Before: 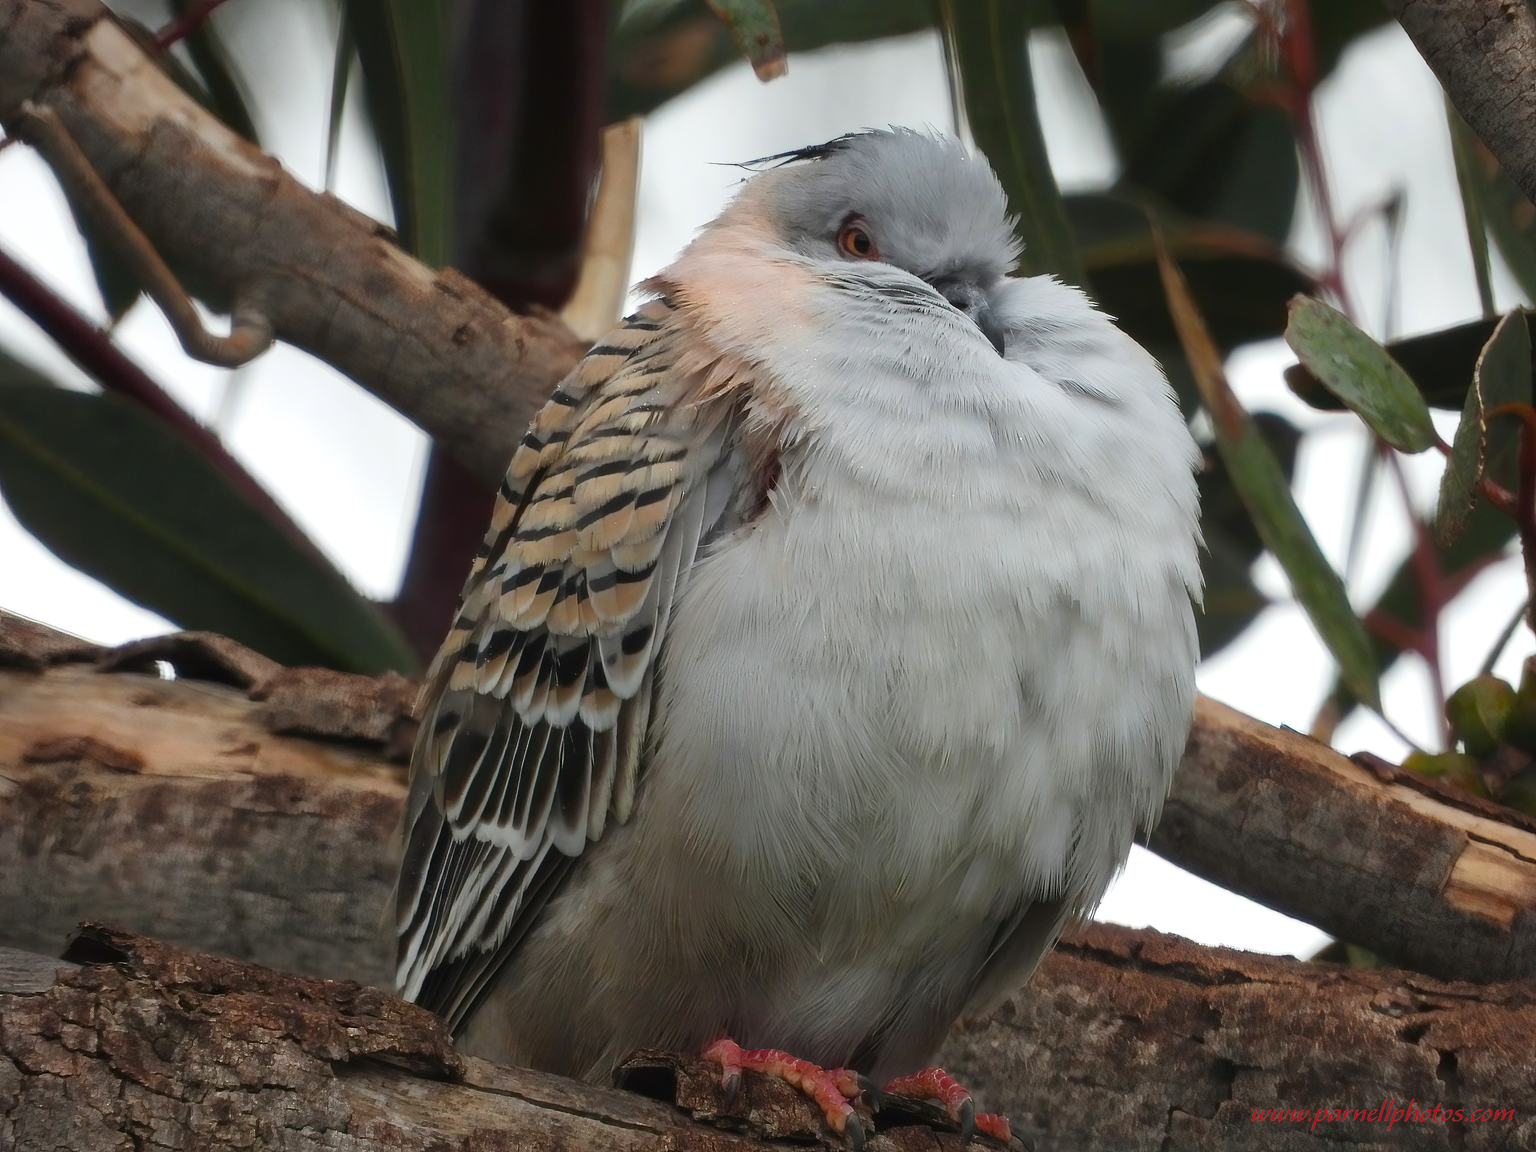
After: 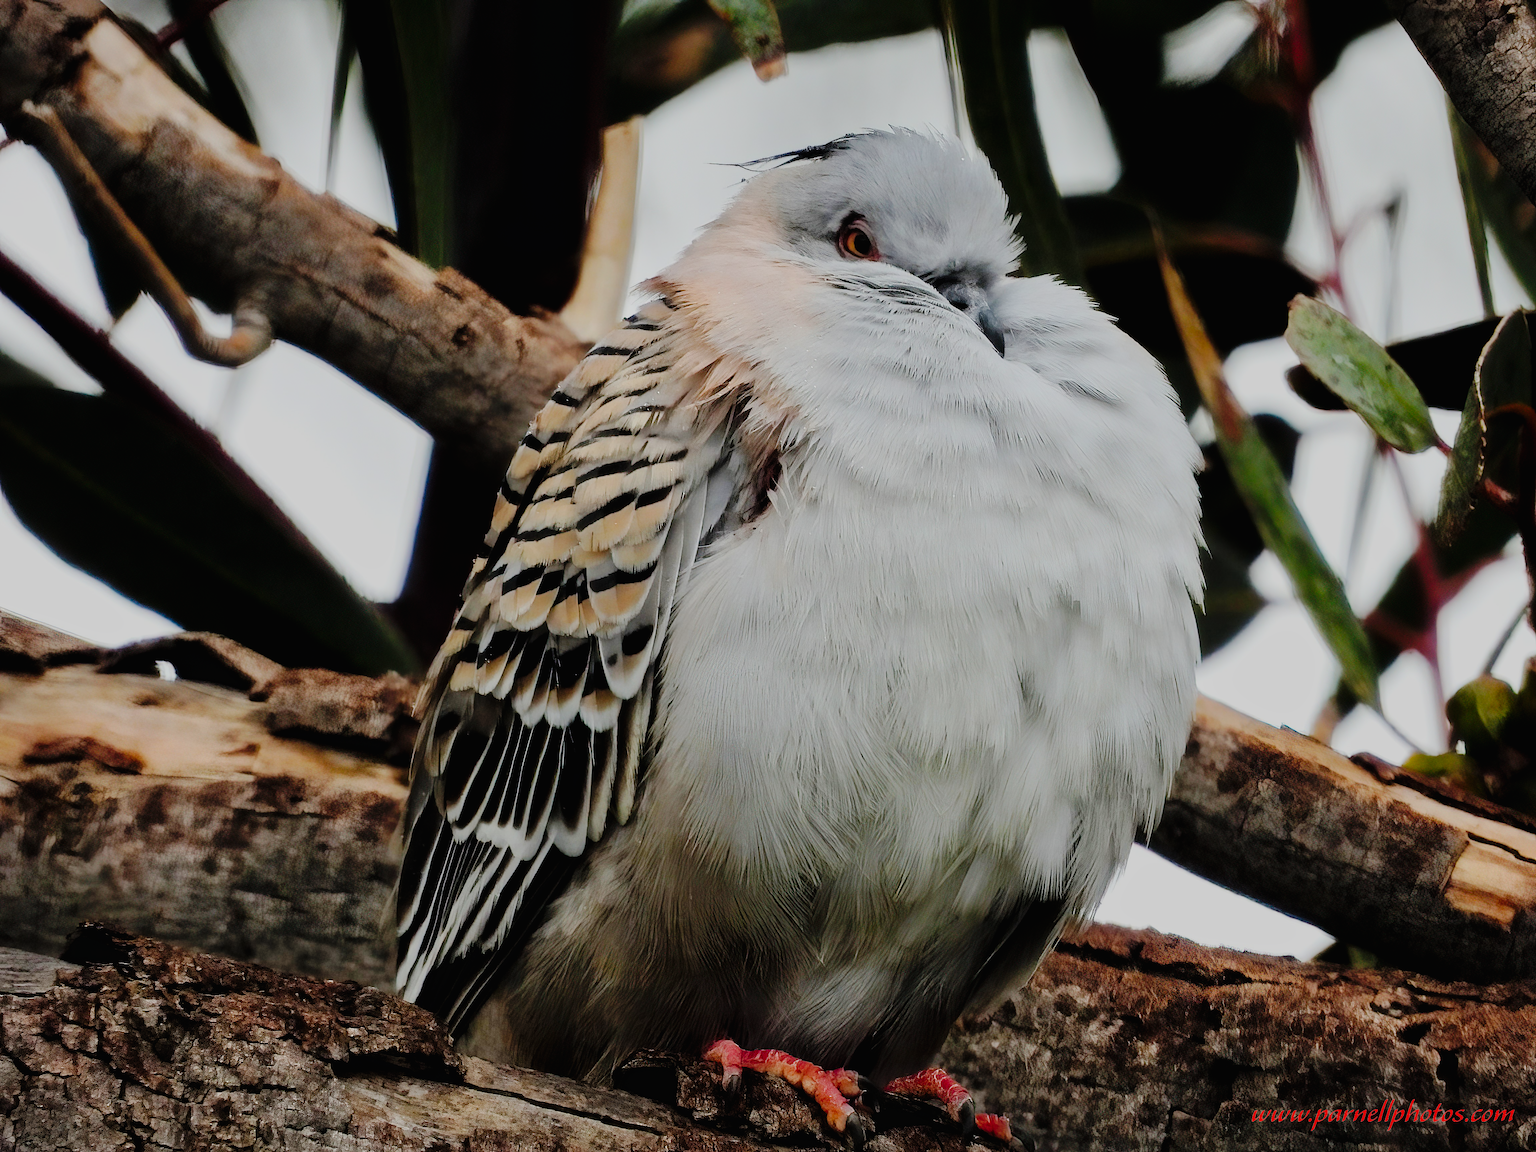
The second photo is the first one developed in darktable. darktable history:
tone curve: curves: ch0 [(0, 0) (0.003, 0.013) (0.011, 0.012) (0.025, 0.011) (0.044, 0.016) (0.069, 0.029) (0.1, 0.045) (0.136, 0.074) (0.177, 0.123) (0.224, 0.207) (0.277, 0.313) (0.335, 0.414) (0.399, 0.509) (0.468, 0.599) (0.543, 0.663) (0.623, 0.728) (0.709, 0.79) (0.801, 0.854) (0.898, 0.925) (1, 1)], preserve colors none
tone equalizer: -8 EV -0.002 EV, -7 EV 0.005 EV, -6 EV -0.008 EV, -5 EV 0.007 EV, -4 EV -0.042 EV, -3 EV -0.233 EV, -2 EV -0.662 EV, -1 EV -0.983 EV, +0 EV -0.969 EV, smoothing diameter 2%, edges refinement/feathering 20, mask exposure compensation -1.57 EV, filter diffusion 5
filmic rgb: black relative exposure -11.88 EV, white relative exposure 5.43 EV, threshold 3 EV, hardness 4.49, latitude 50%, contrast 1.14, color science v5 (2021), contrast in shadows safe, contrast in highlights safe, enable highlight reconstruction true
